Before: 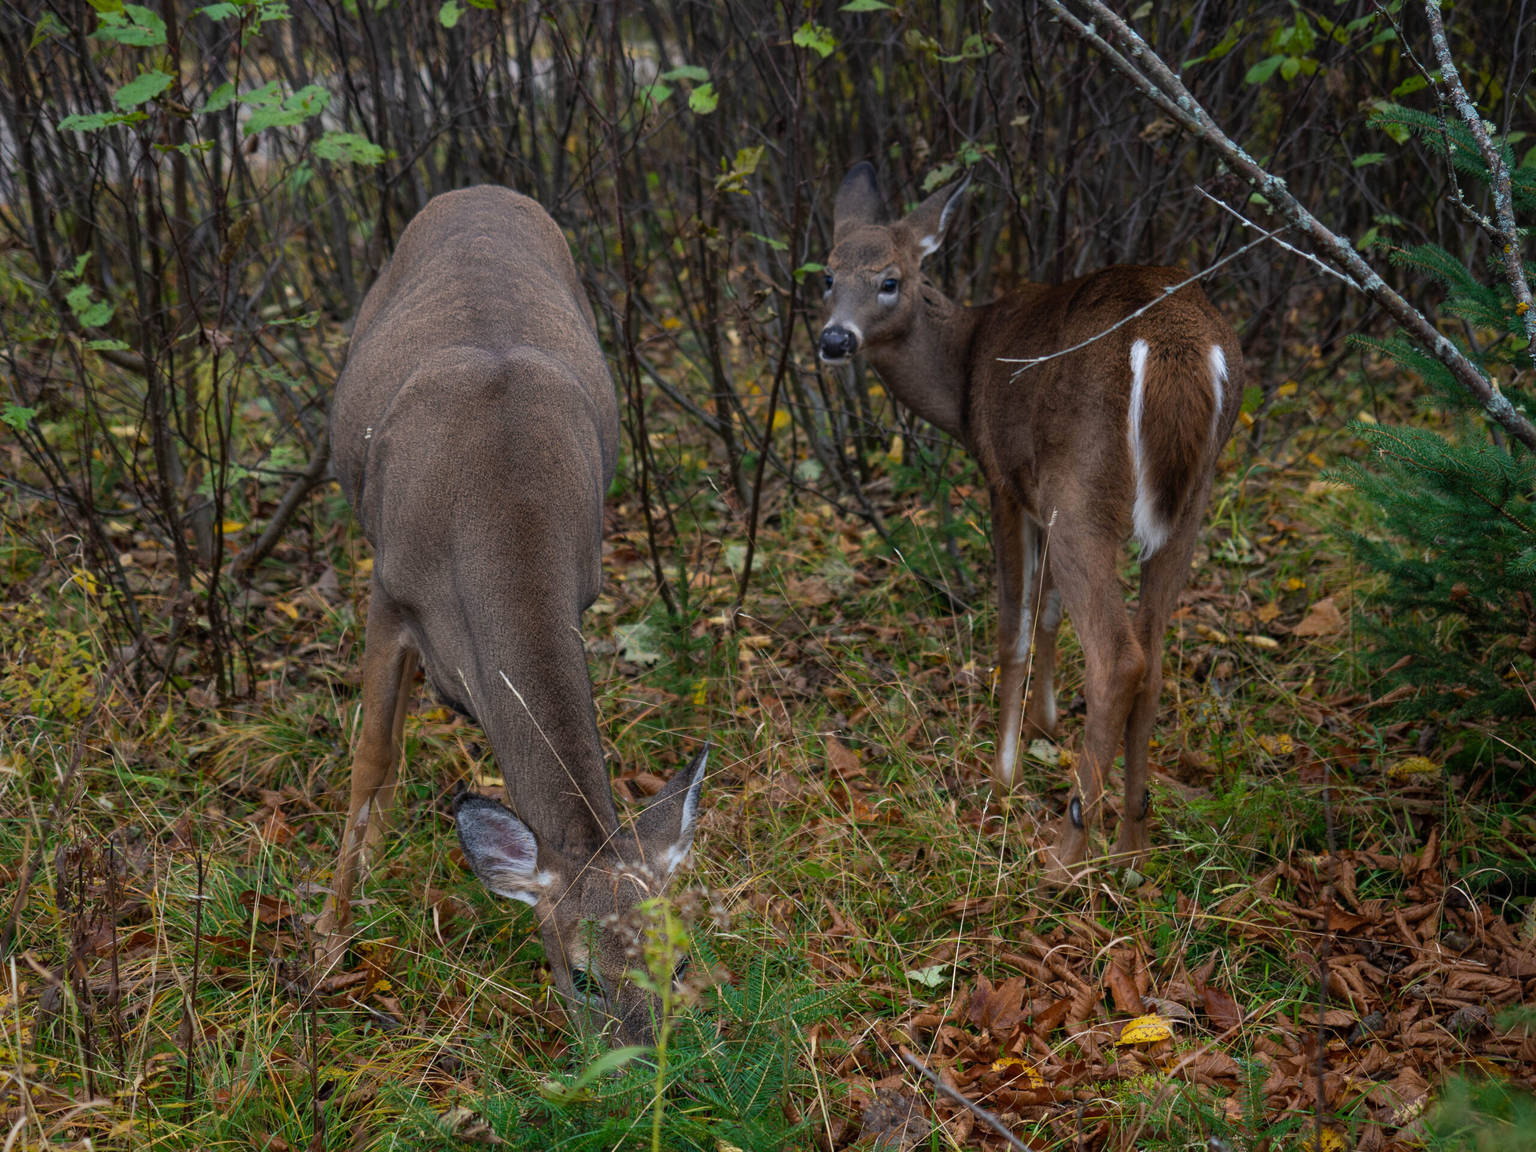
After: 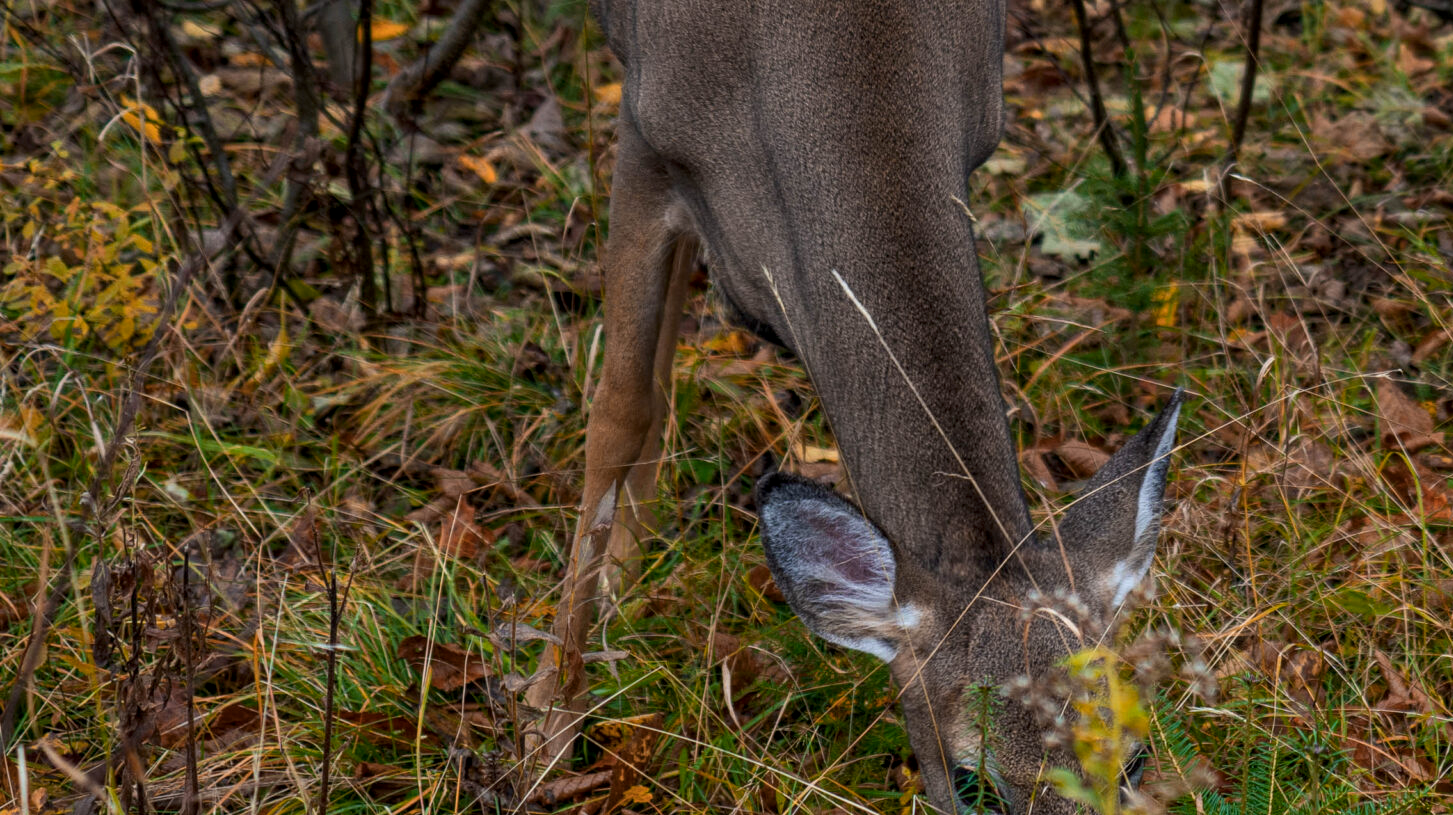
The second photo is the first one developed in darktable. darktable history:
color balance rgb: shadows lift › luminance -19.595%, perceptual saturation grading › global saturation 12.804%, global vibrance 20%
exposure: exposure -0.114 EV, compensate exposure bias true
crop: top 44.19%, right 43.216%, bottom 13.329%
local contrast: on, module defaults
color zones: curves: ch1 [(0, 0.455) (0.063, 0.455) (0.286, 0.495) (0.429, 0.5) (0.571, 0.5) (0.714, 0.5) (0.857, 0.5) (1, 0.455)]; ch2 [(0, 0.532) (0.063, 0.521) (0.233, 0.447) (0.429, 0.489) (0.571, 0.5) (0.714, 0.5) (0.857, 0.5) (1, 0.532)], mix 24.64%
